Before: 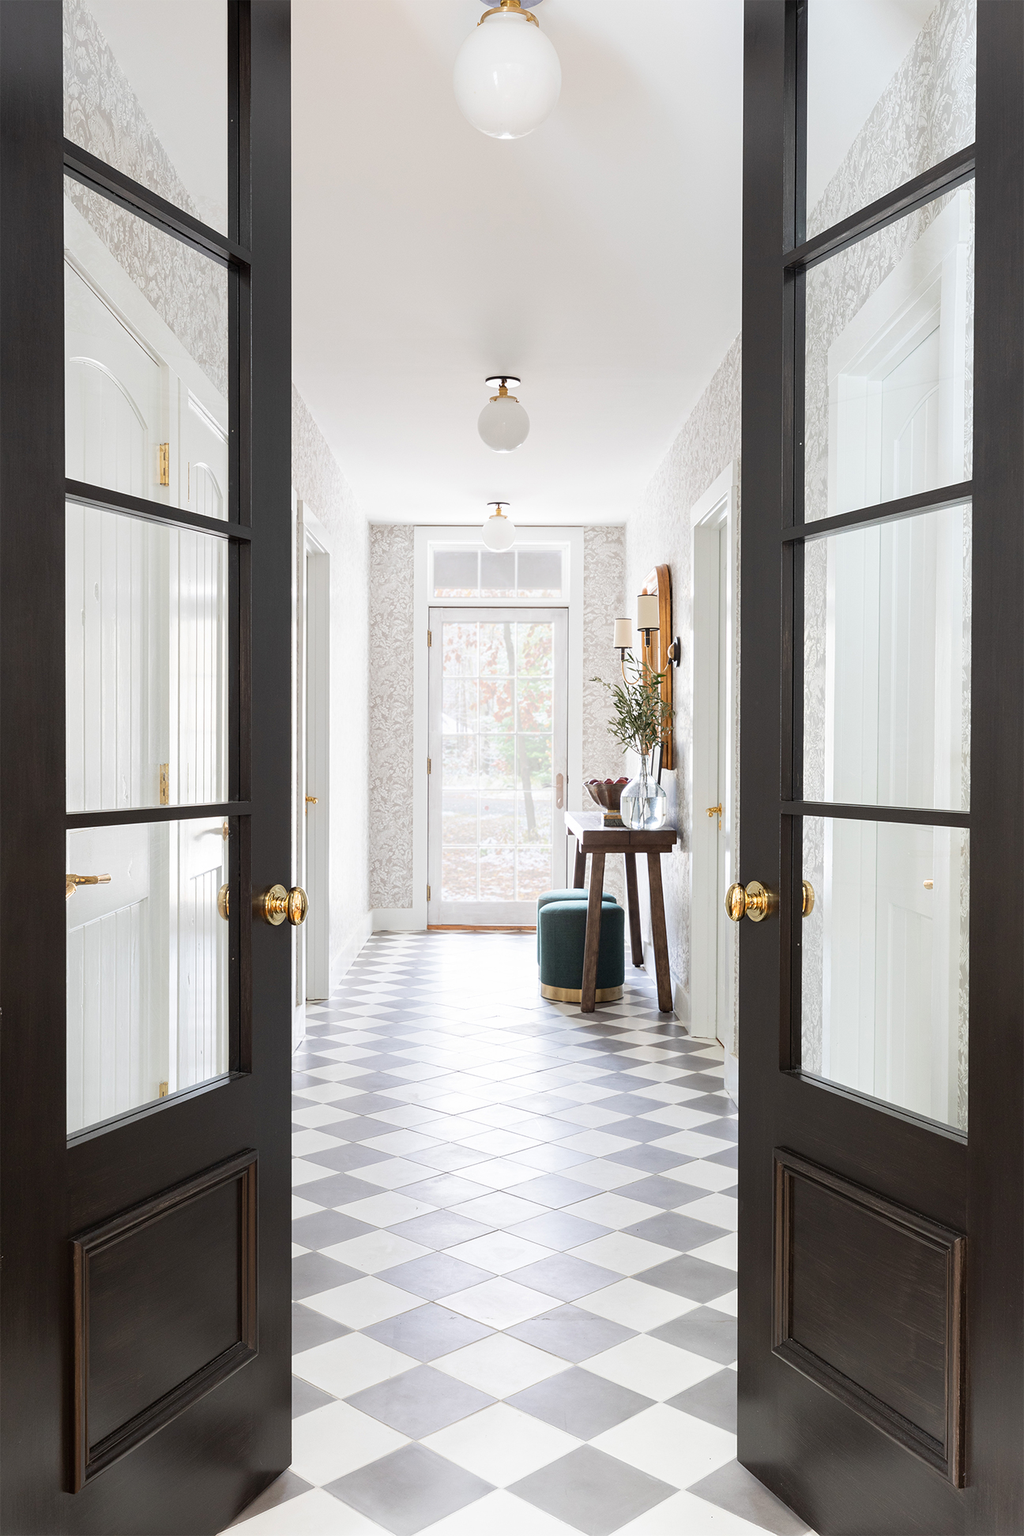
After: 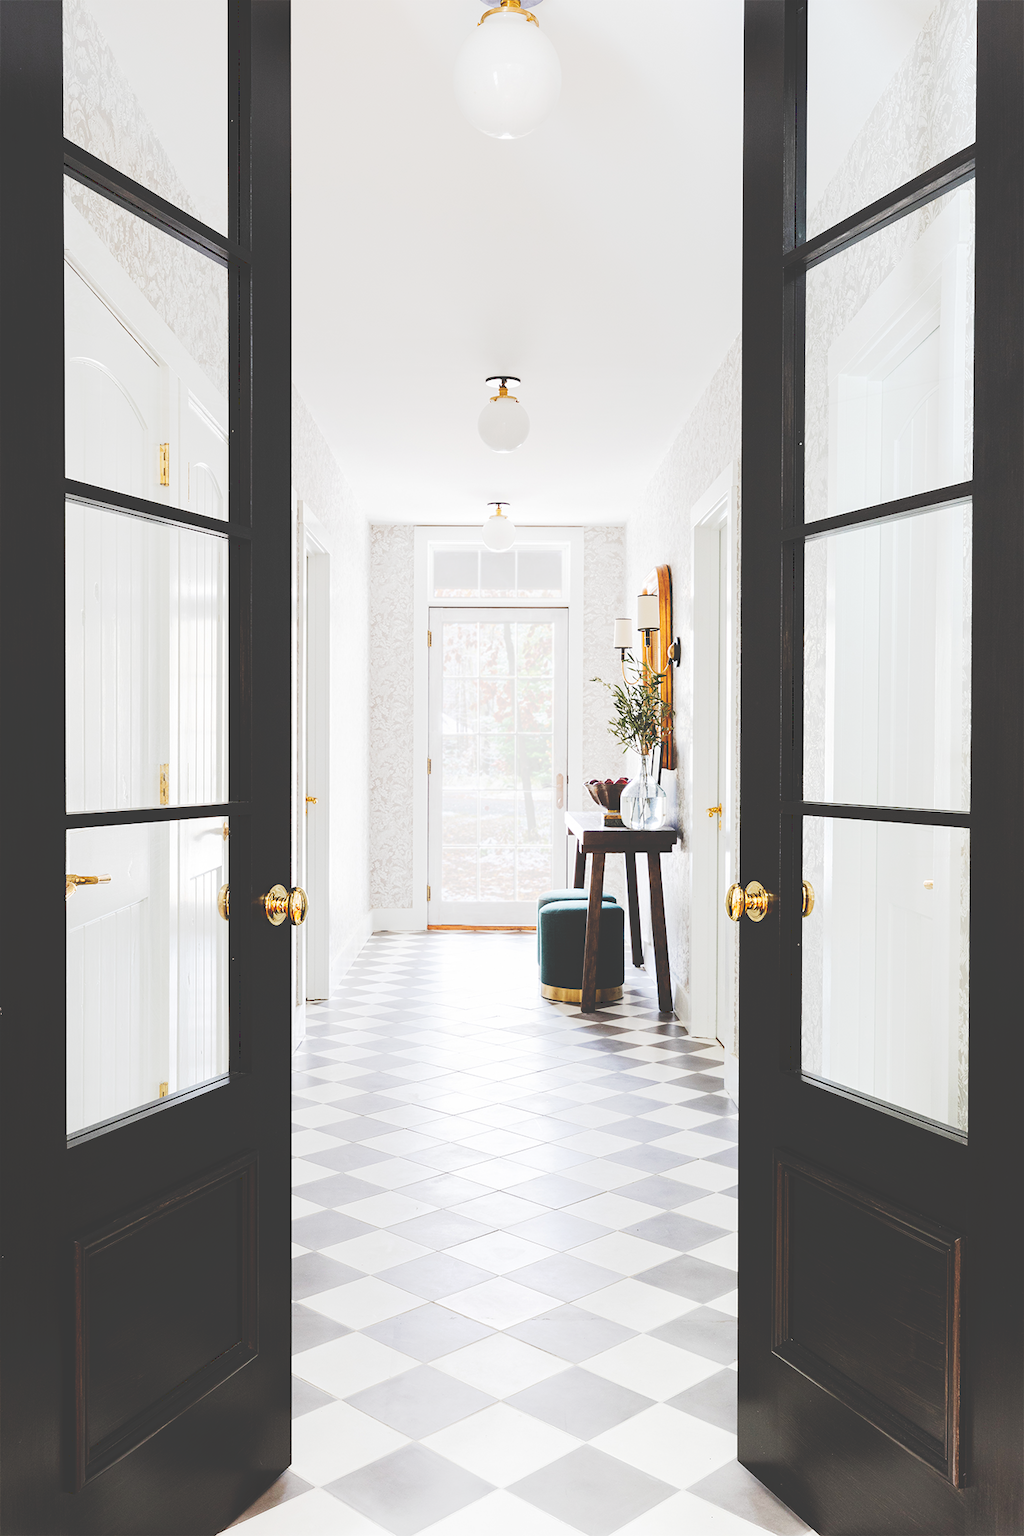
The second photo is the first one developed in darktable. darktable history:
tone curve: curves: ch0 [(0, 0) (0.003, 0.231) (0.011, 0.231) (0.025, 0.231) (0.044, 0.231) (0.069, 0.231) (0.1, 0.234) (0.136, 0.239) (0.177, 0.243) (0.224, 0.247) (0.277, 0.265) (0.335, 0.311) (0.399, 0.389) (0.468, 0.507) (0.543, 0.634) (0.623, 0.74) (0.709, 0.83) (0.801, 0.889) (0.898, 0.93) (1, 1)], preserve colors none
